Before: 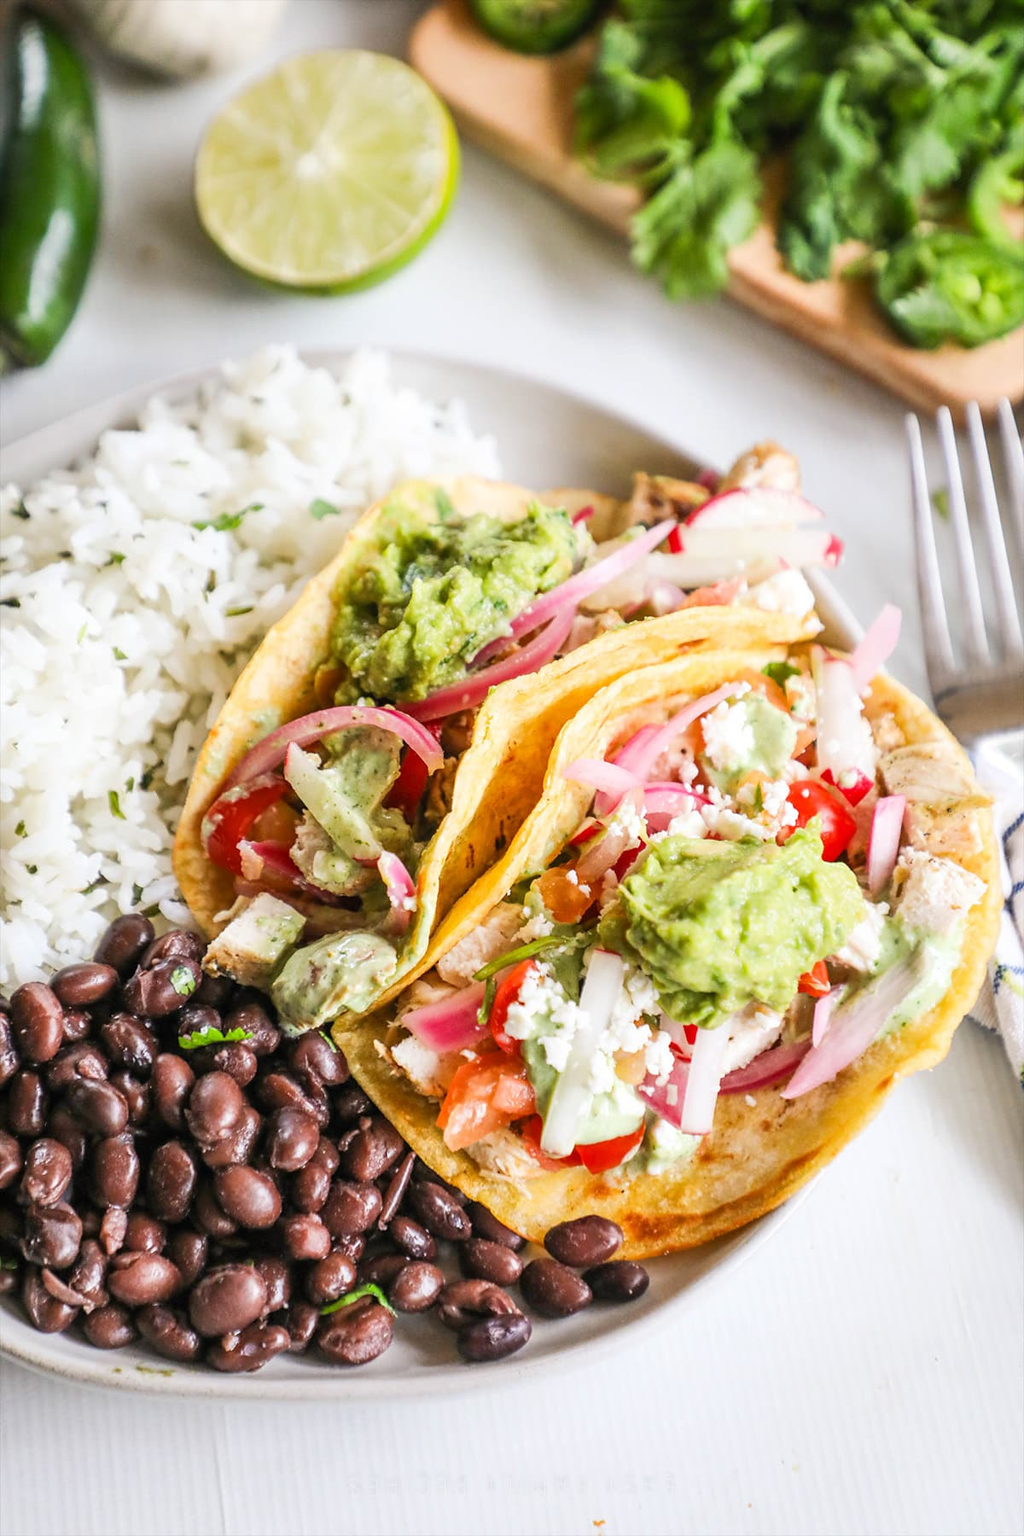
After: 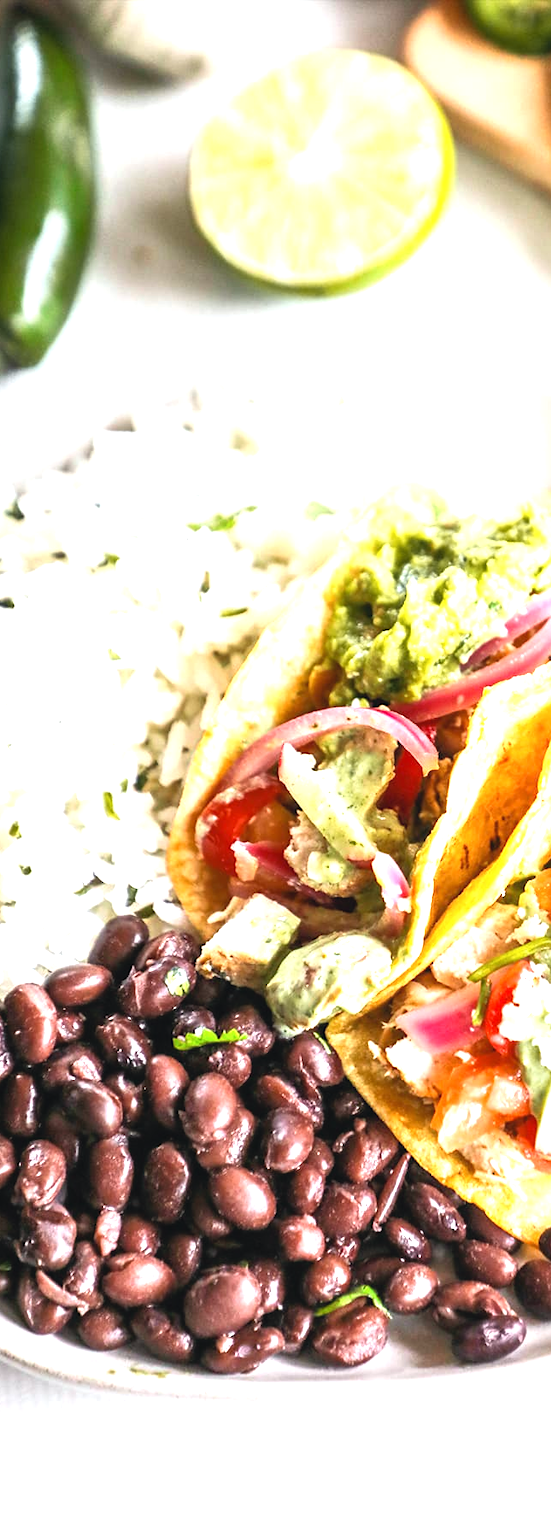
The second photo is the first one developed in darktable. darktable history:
exposure: black level correction 0, exposure 0.302 EV, compensate exposure bias true, compensate highlight preservation false
tone curve: curves: ch0 [(0.001, 0.042) (0.128, 0.16) (0.452, 0.42) (0.603, 0.566) (0.754, 0.733) (1, 1)]; ch1 [(0, 0) (0.325, 0.327) (0.412, 0.441) (0.473, 0.466) (0.5, 0.499) (0.549, 0.558) (0.617, 0.625) (0.713, 0.7) (1, 1)]; ch2 [(0, 0) (0.386, 0.397) (0.445, 0.47) (0.505, 0.498) (0.529, 0.524) (0.574, 0.569) (0.652, 0.641) (1, 1)], color space Lab, independent channels, preserve colors none
crop: left 0.642%, right 45.558%, bottom 0.08%
tone equalizer: -8 EV -0.758 EV, -7 EV -0.678 EV, -6 EV -0.589 EV, -5 EV -0.398 EV, -3 EV 0.372 EV, -2 EV 0.6 EV, -1 EV 0.676 EV, +0 EV 0.726 EV
